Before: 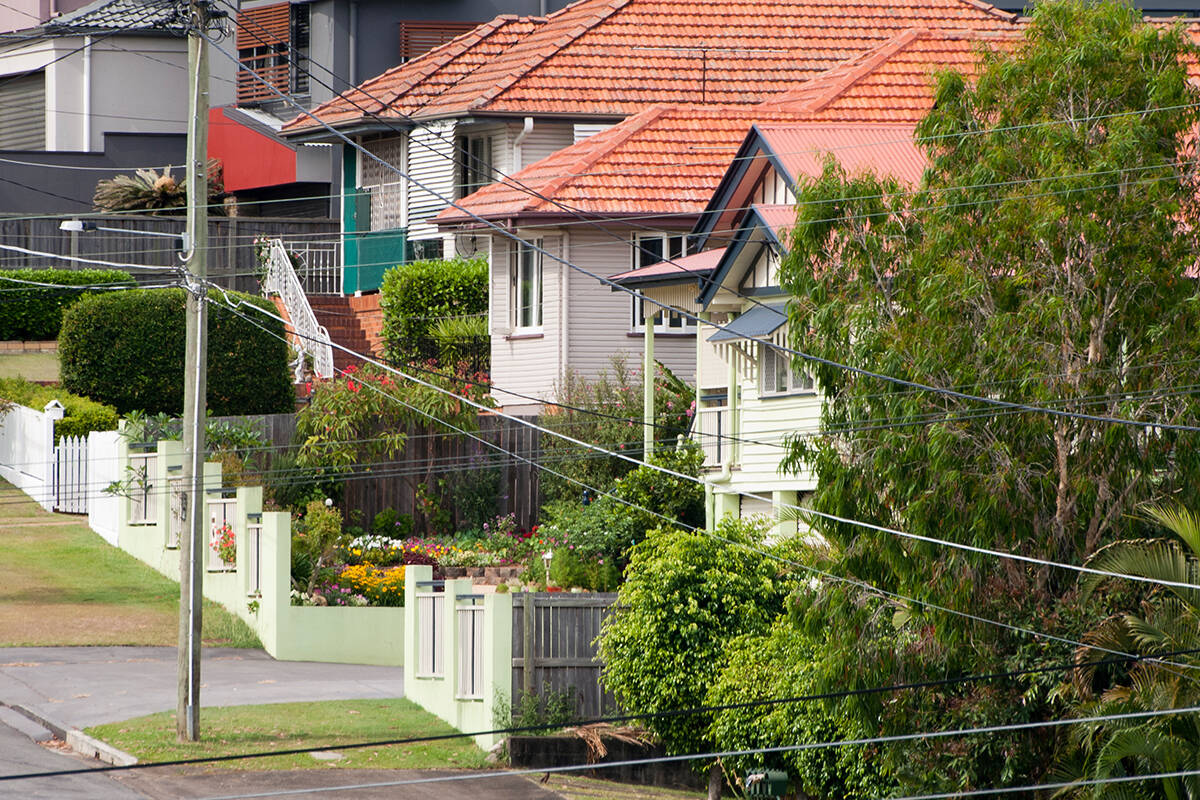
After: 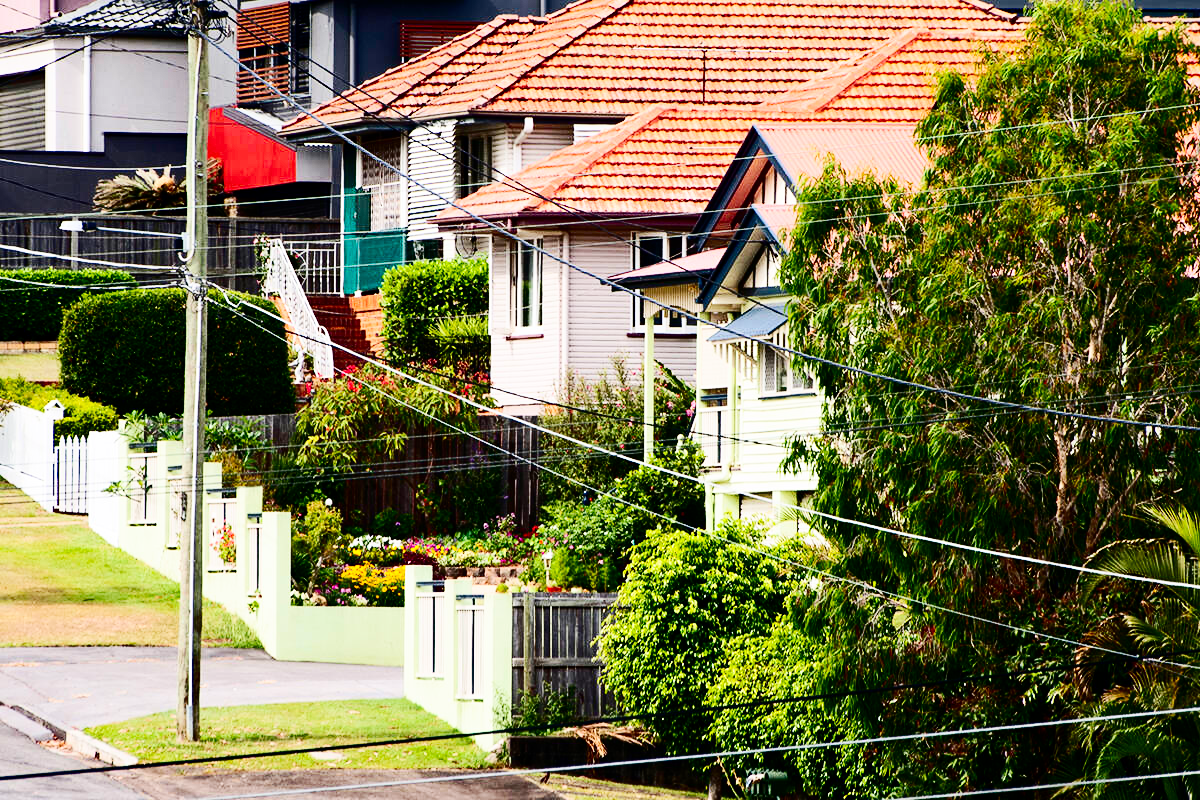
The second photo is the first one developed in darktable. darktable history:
base curve: curves: ch0 [(0, 0) (0.036, 0.025) (0.121, 0.166) (0.206, 0.329) (0.605, 0.79) (1, 1)], preserve colors none
haze removal: compatibility mode true, adaptive false
contrast brightness saturation: contrast 0.32, brightness -0.08, saturation 0.17
